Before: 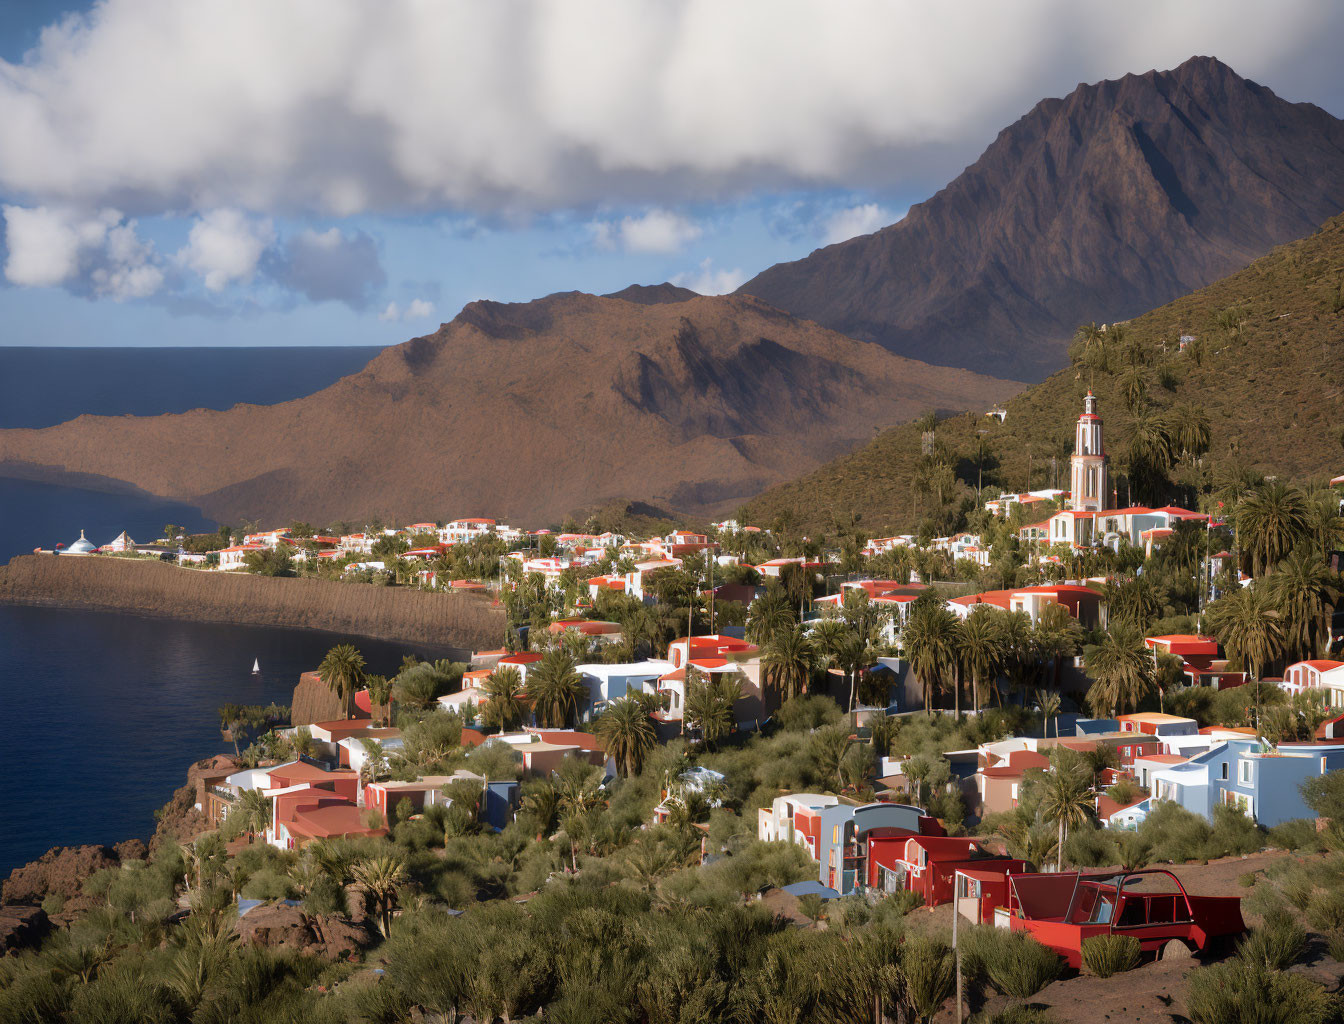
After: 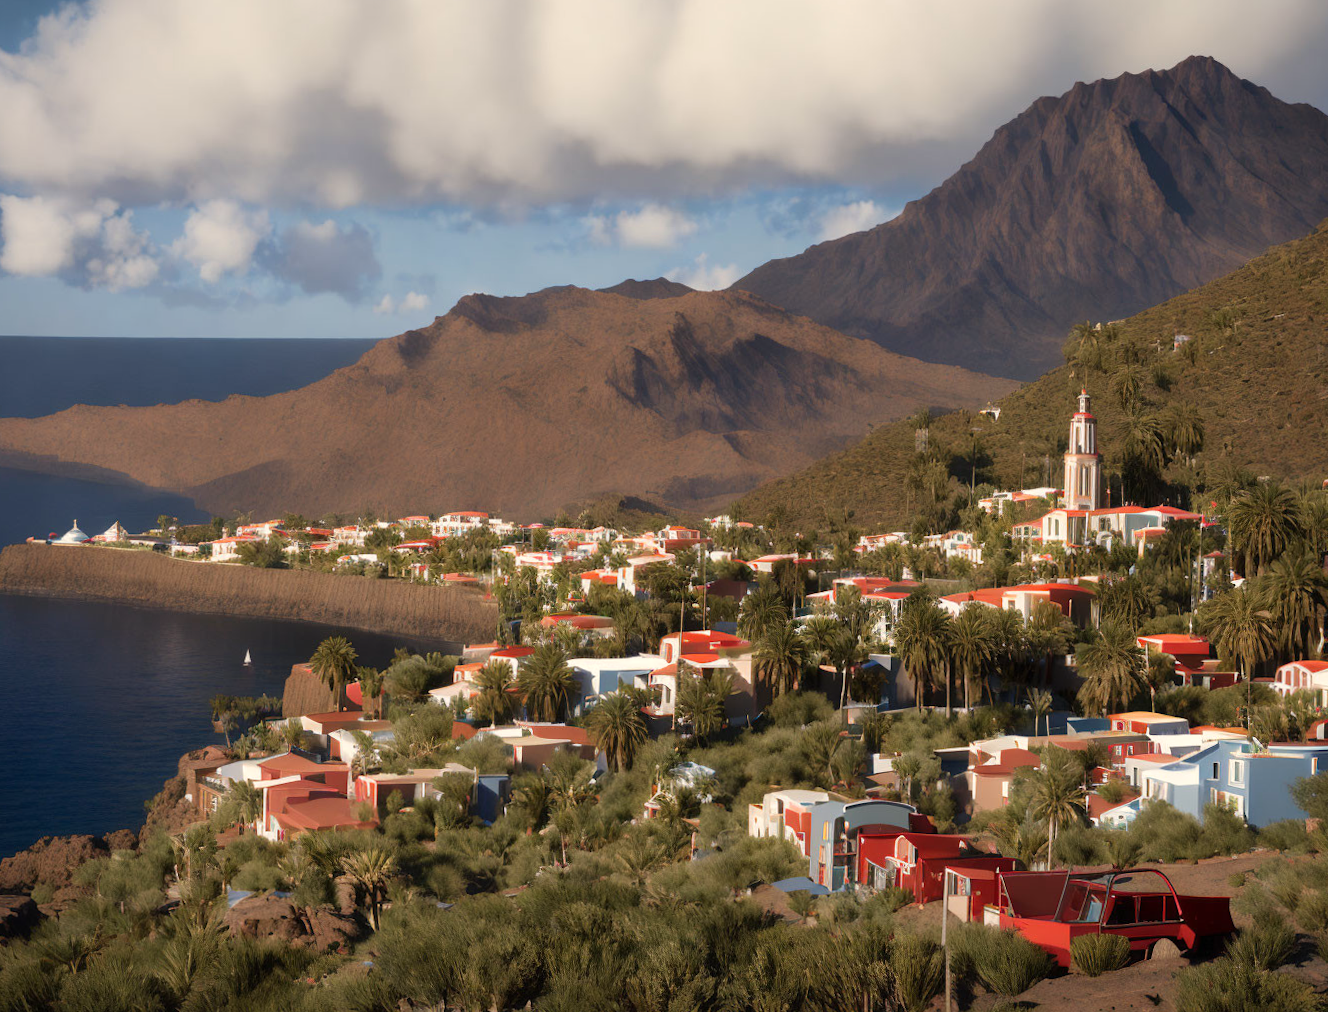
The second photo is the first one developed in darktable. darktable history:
white balance: red 1.045, blue 0.932
crop and rotate: angle -0.5°
